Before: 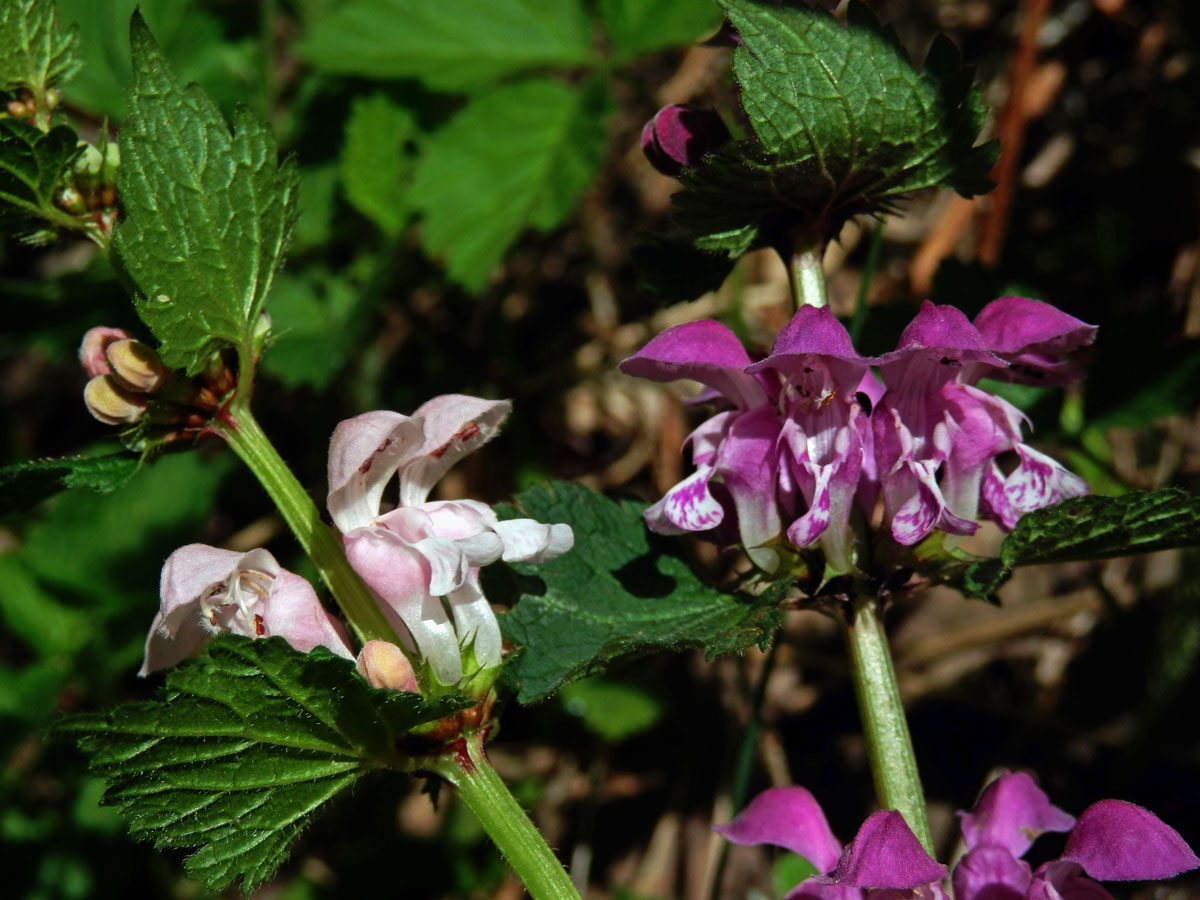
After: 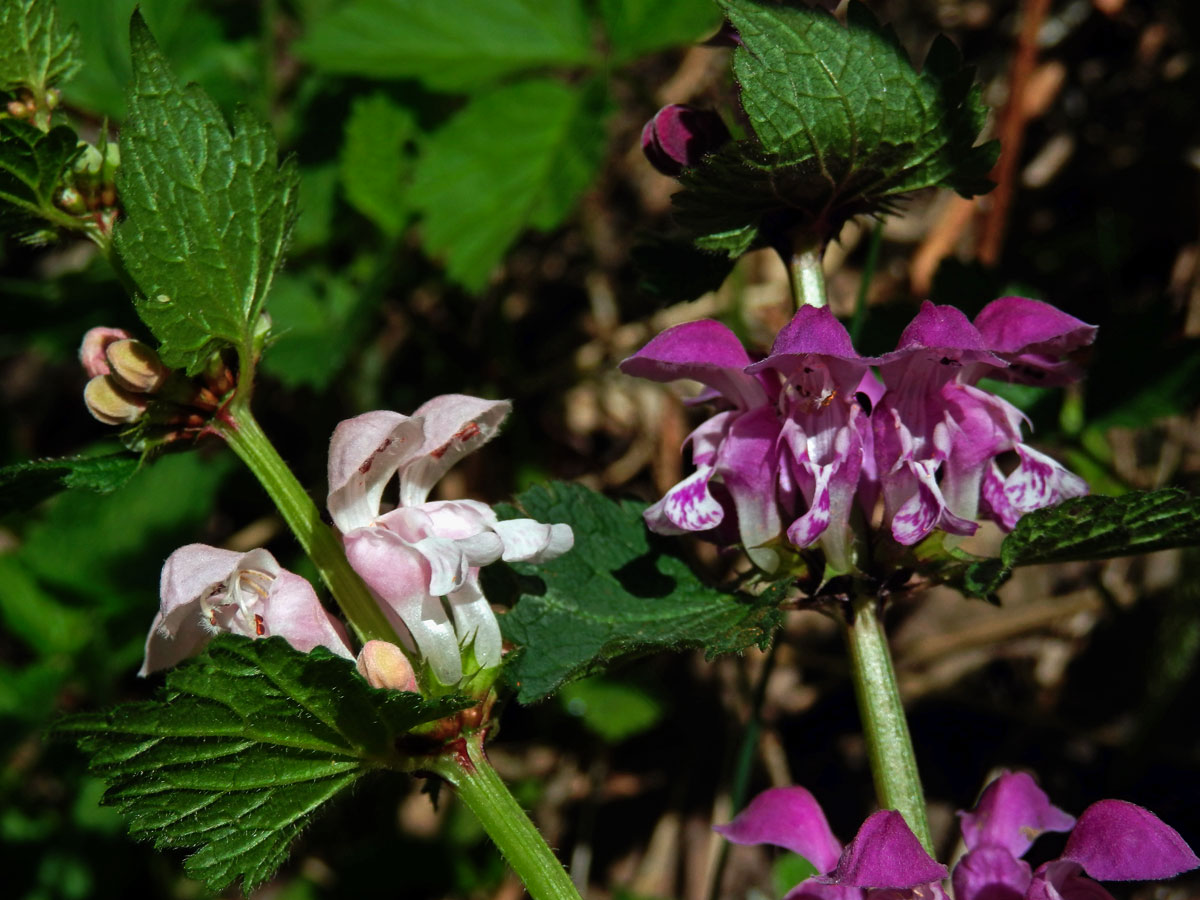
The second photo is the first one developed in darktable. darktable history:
color zones: curves: ch0 [(0, 0.465) (0.092, 0.596) (0.289, 0.464) (0.429, 0.453) (0.571, 0.464) (0.714, 0.455) (0.857, 0.462) (1, 0.465)]
